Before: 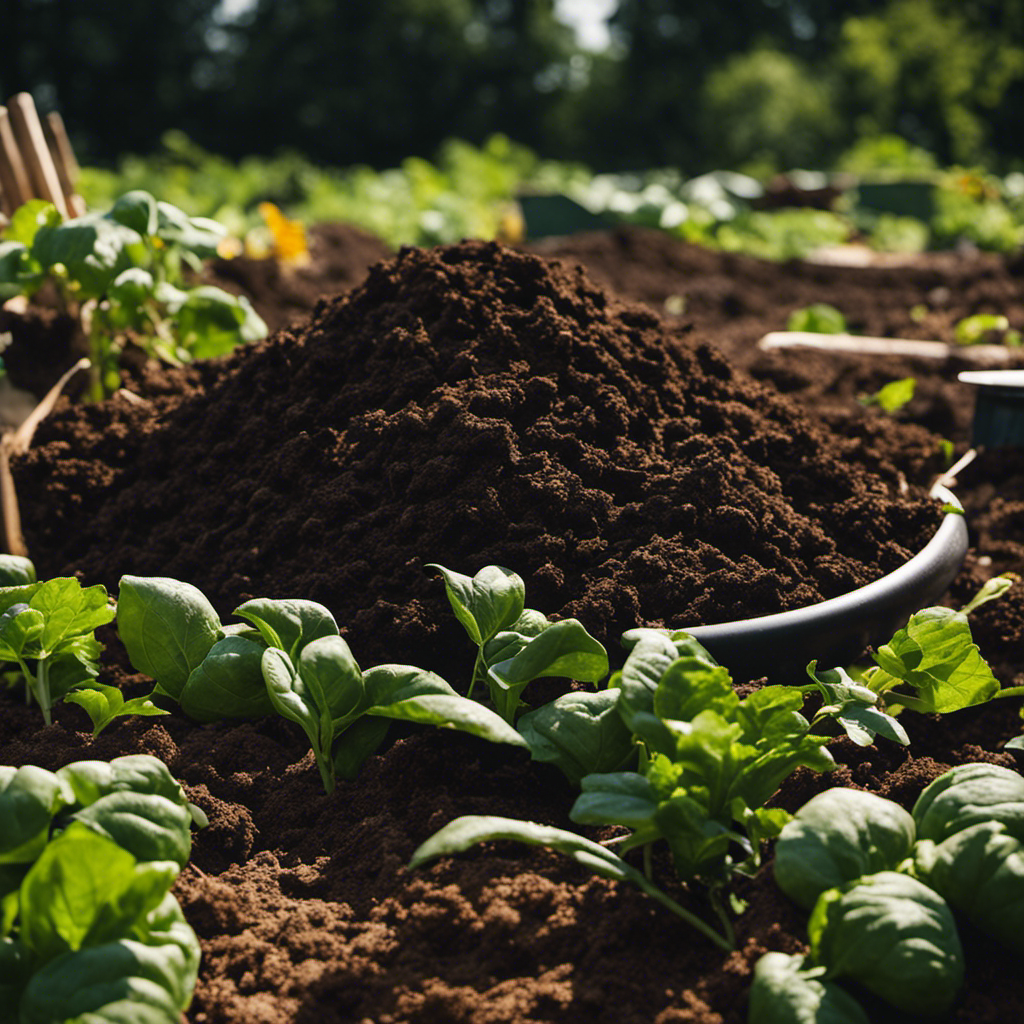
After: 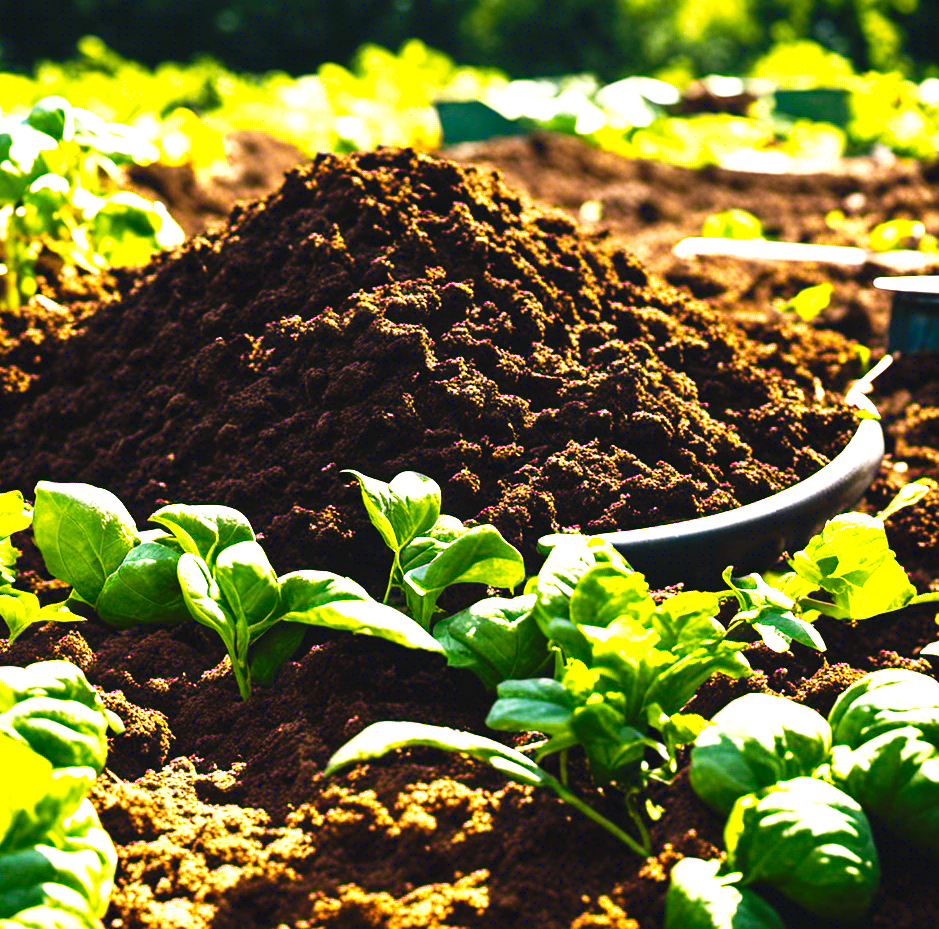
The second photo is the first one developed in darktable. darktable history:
tone curve: curves: ch0 [(0, 0) (0.003, 0.011) (0.011, 0.014) (0.025, 0.023) (0.044, 0.035) (0.069, 0.047) (0.1, 0.065) (0.136, 0.098) (0.177, 0.139) (0.224, 0.214) (0.277, 0.306) (0.335, 0.392) (0.399, 0.484) (0.468, 0.584) (0.543, 0.68) (0.623, 0.772) (0.709, 0.847) (0.801, 0.905) (0.898, 0.951) (1, 1)], preserve colors none
color balance rgb: perceptual saturation grading › global saturation 25%, perceptual brilliance grading › global brilliance 35%, perceptual brilliance grading › highlights 50%, perceptual brilliance grading › mid-tones 60%, perceptual brilliance grading › shadows 35%, global vibrance 20%
crop and rotate: left 8.262%, top 9.226%
rotate and perspective: automatic cropping original format, crop left 0, crop top 0
